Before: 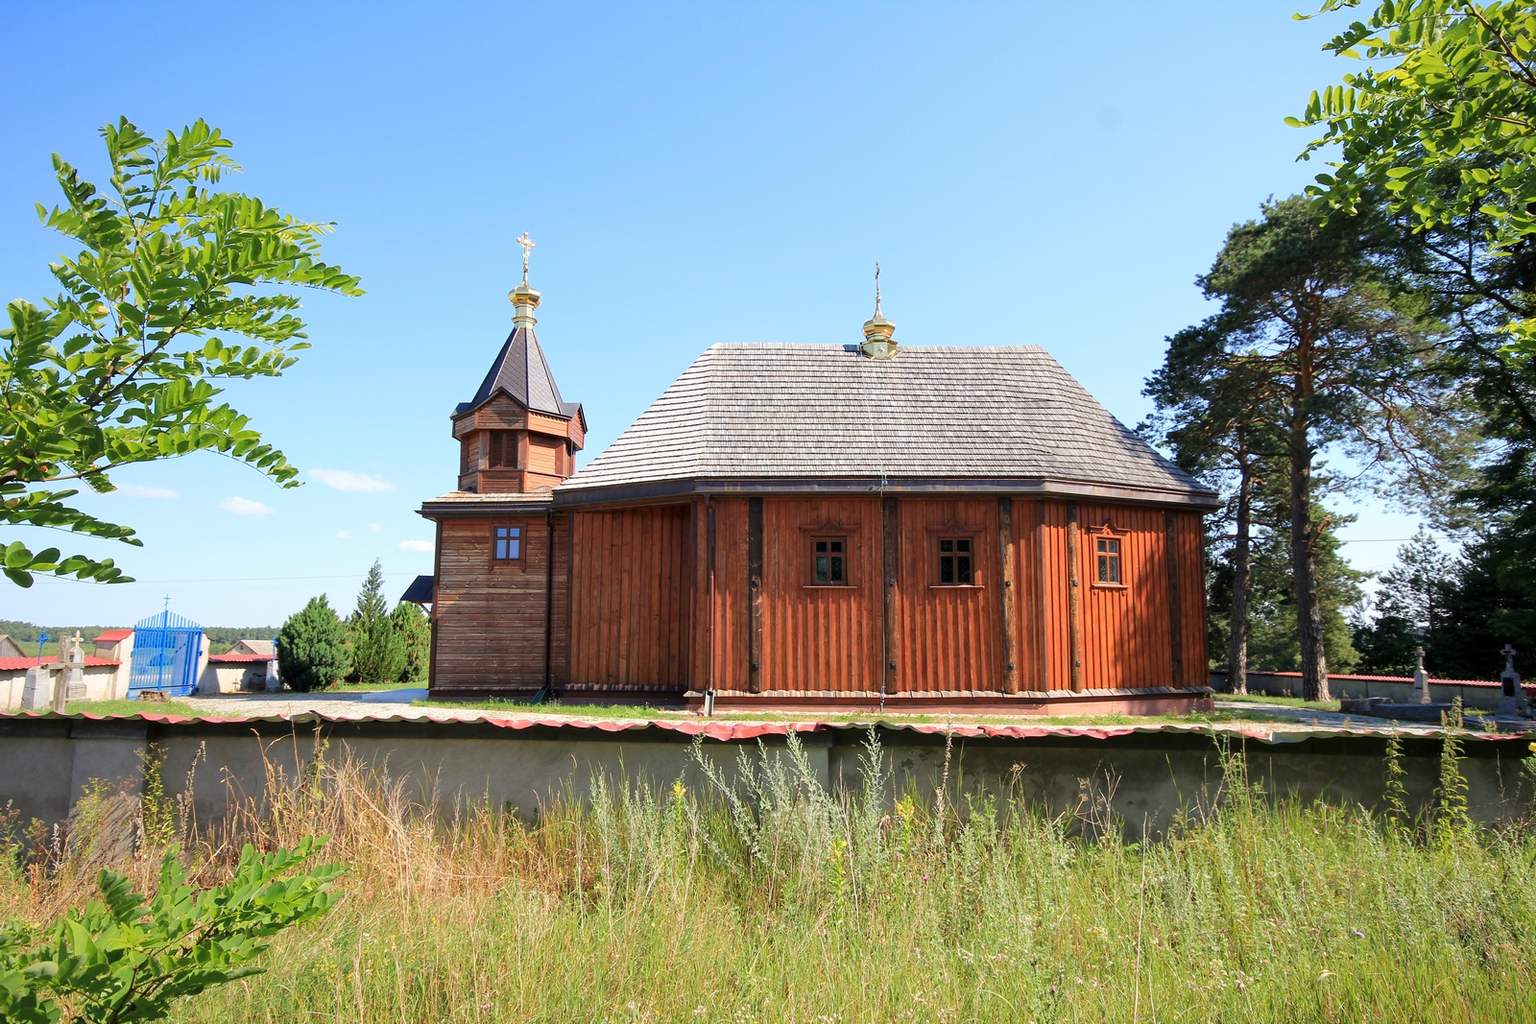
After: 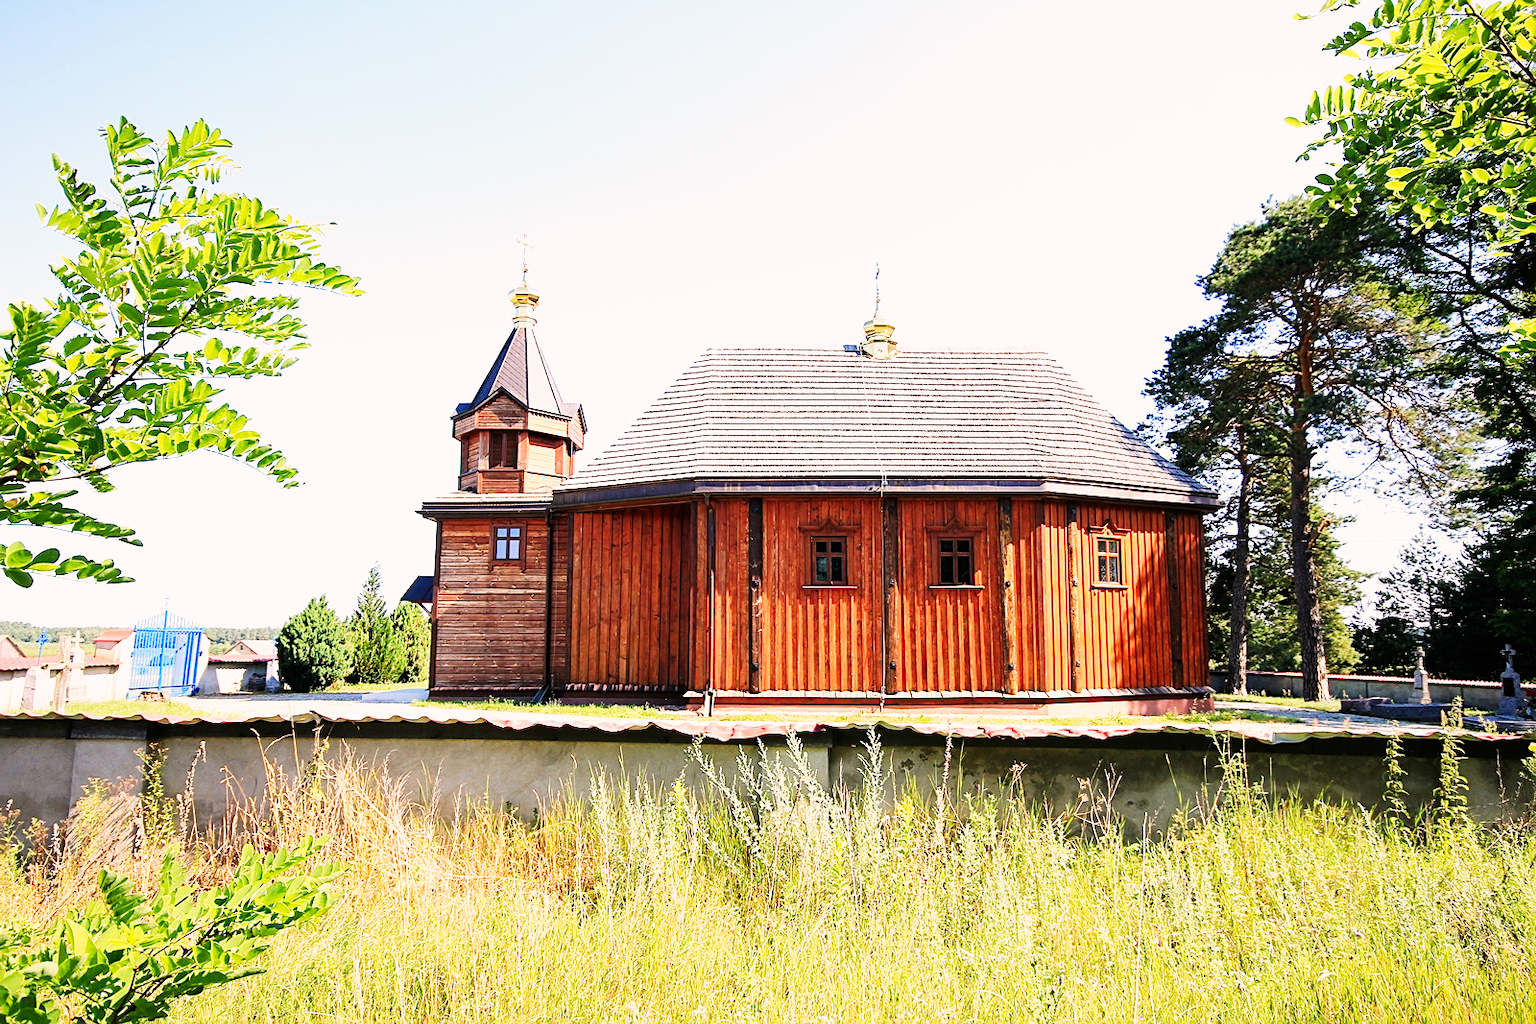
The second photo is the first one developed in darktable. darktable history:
base curve: curves: ch0 [(0, 0) (0.007, 0.004) (0.027, 0.03) (0.046, 0.07) (0.207, 0.54) (0.442, 0.872) (0.673, 0.972) (1, 1)], preserve colors none
color correction: highlights a* 6.86, highlights b* 3.82
sharpen: on, module defaults
